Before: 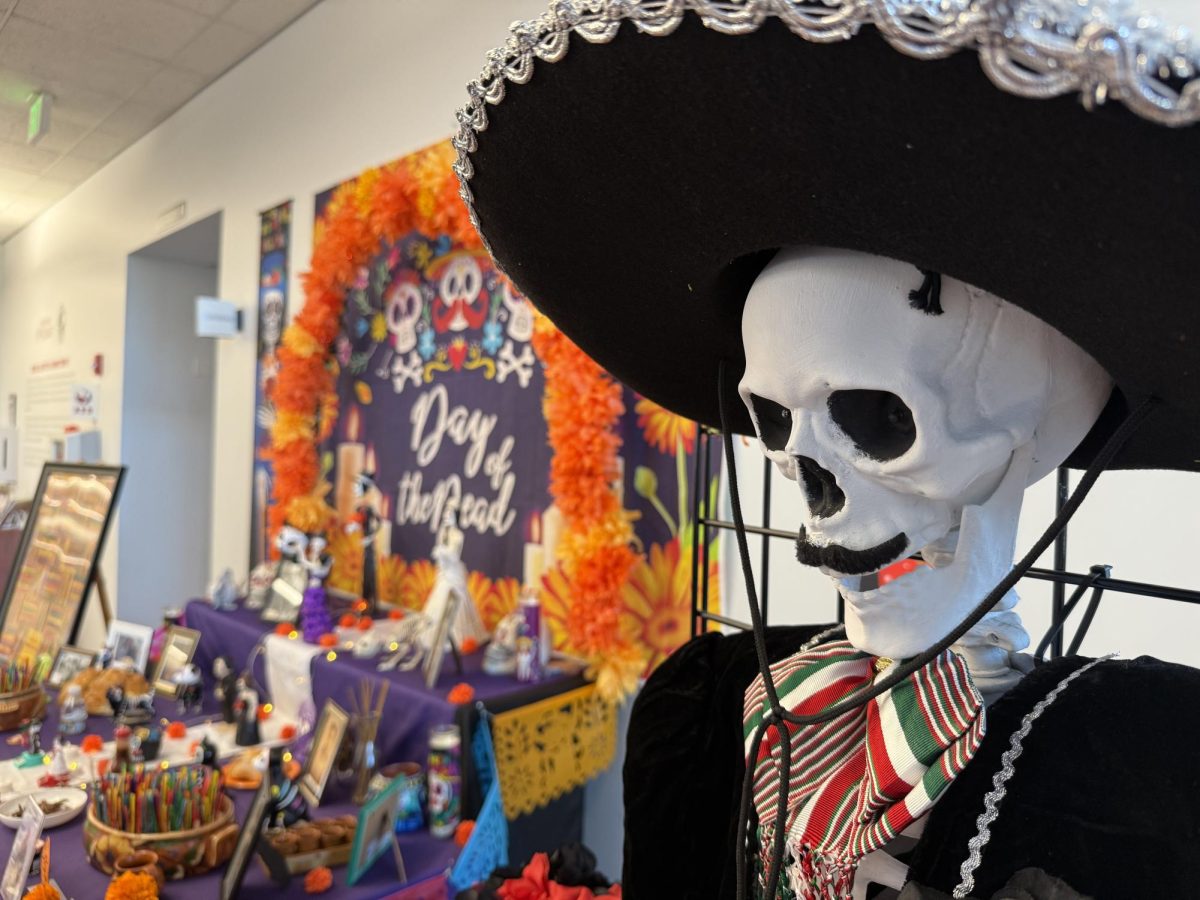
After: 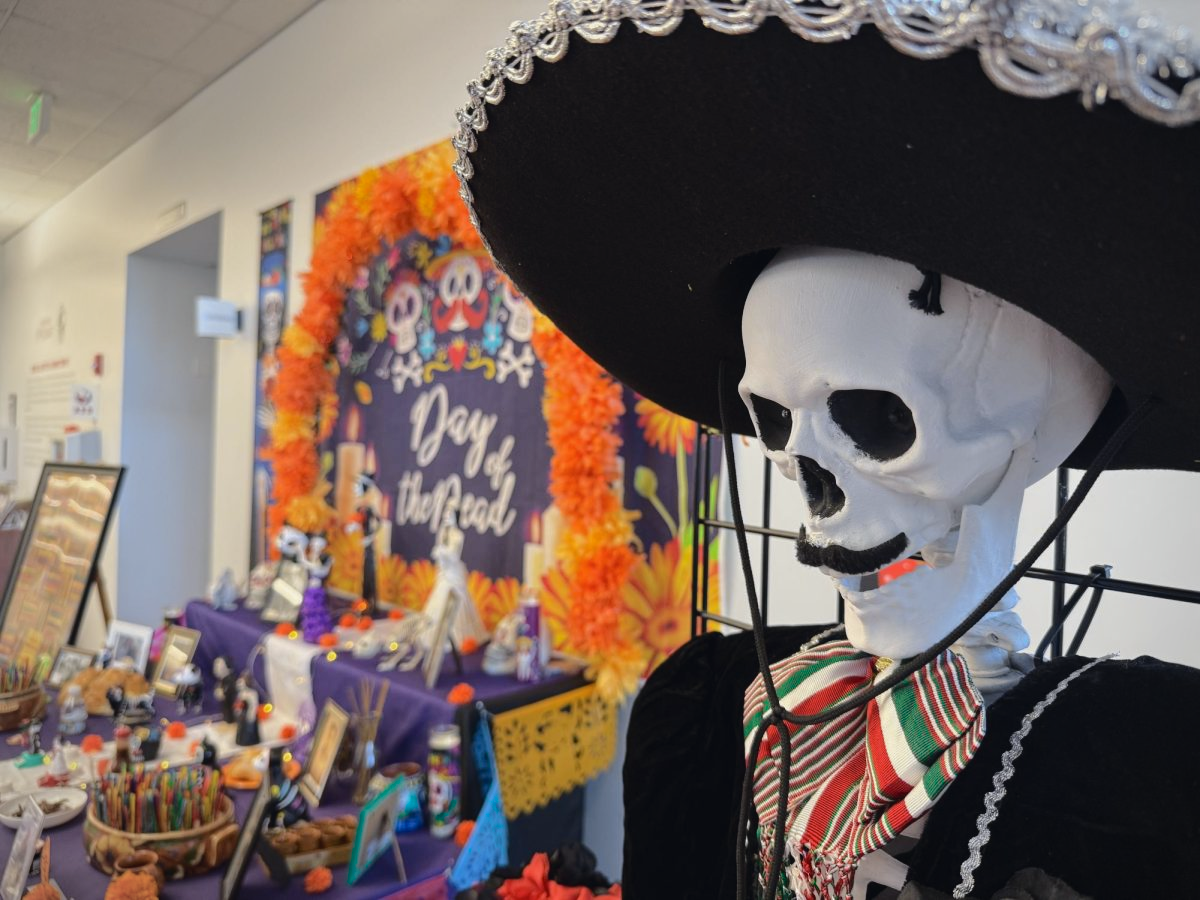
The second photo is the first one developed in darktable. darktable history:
tone curve: curves: ch0 [(0, 0.026) (0.175, 0.178) (0.463, 0.502) (0.796, 0.764) (1, 0.961)]; ch1 [(0, 0) (0.437, 0.398) (0.469, 0.472) (0.505, 0.504) (0.553, 0.552) (1, 1)]; ch2 [(0, 0) (0.505, 0.495) (0.579, 0.579) (1, 1)], color space Lab, independent channels, preserve colors none
vignetting: fall-off radius 60.92%
